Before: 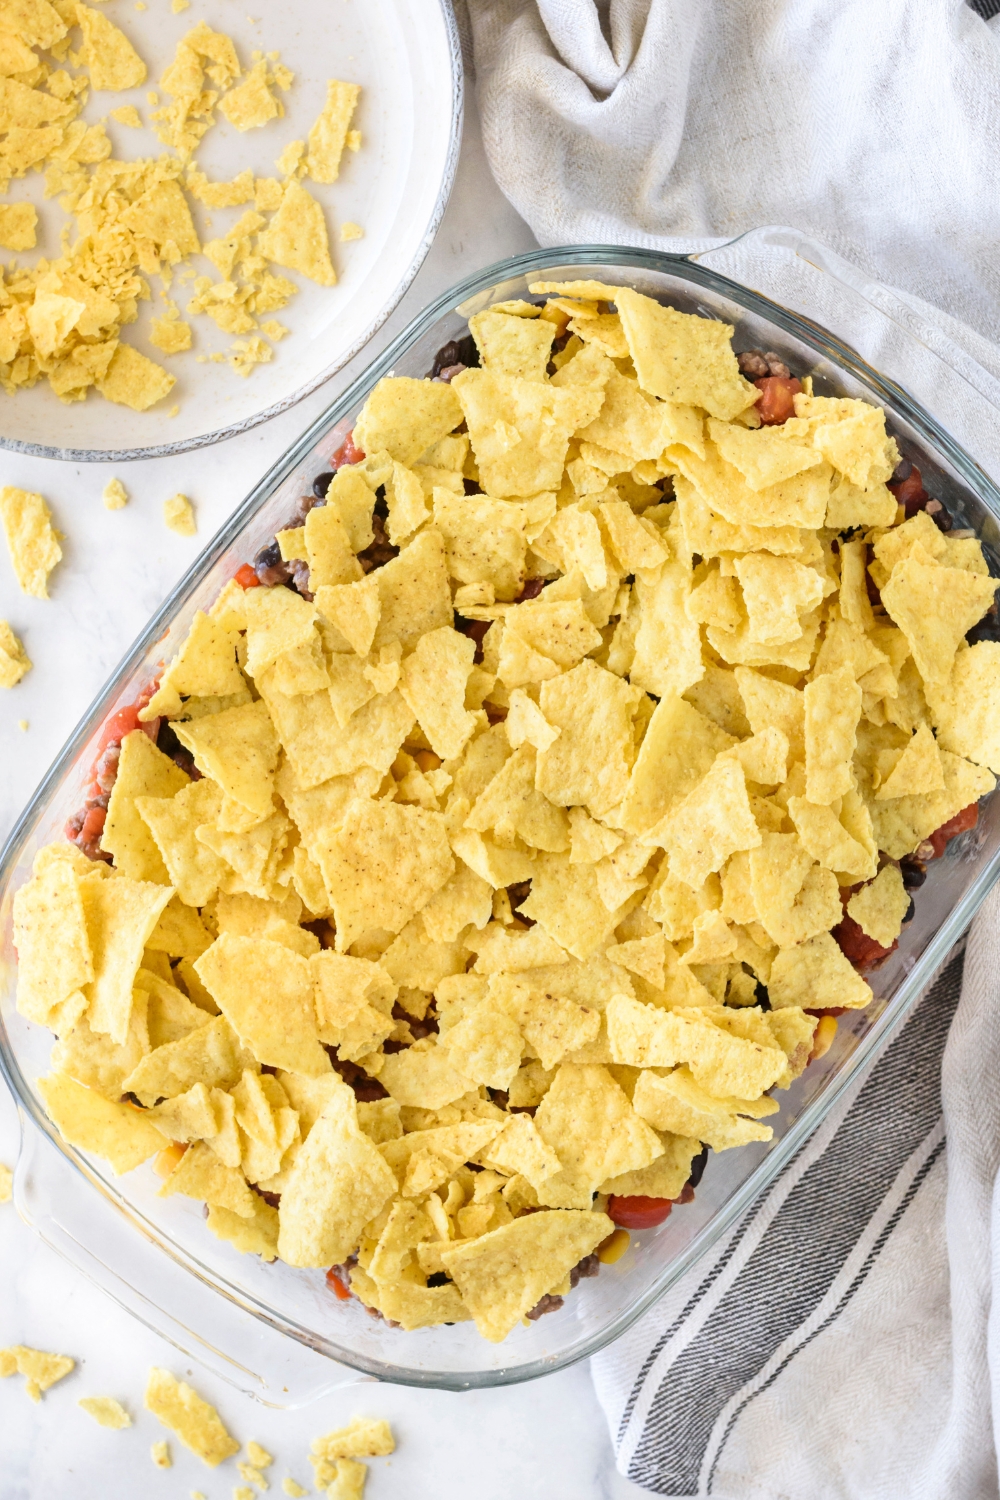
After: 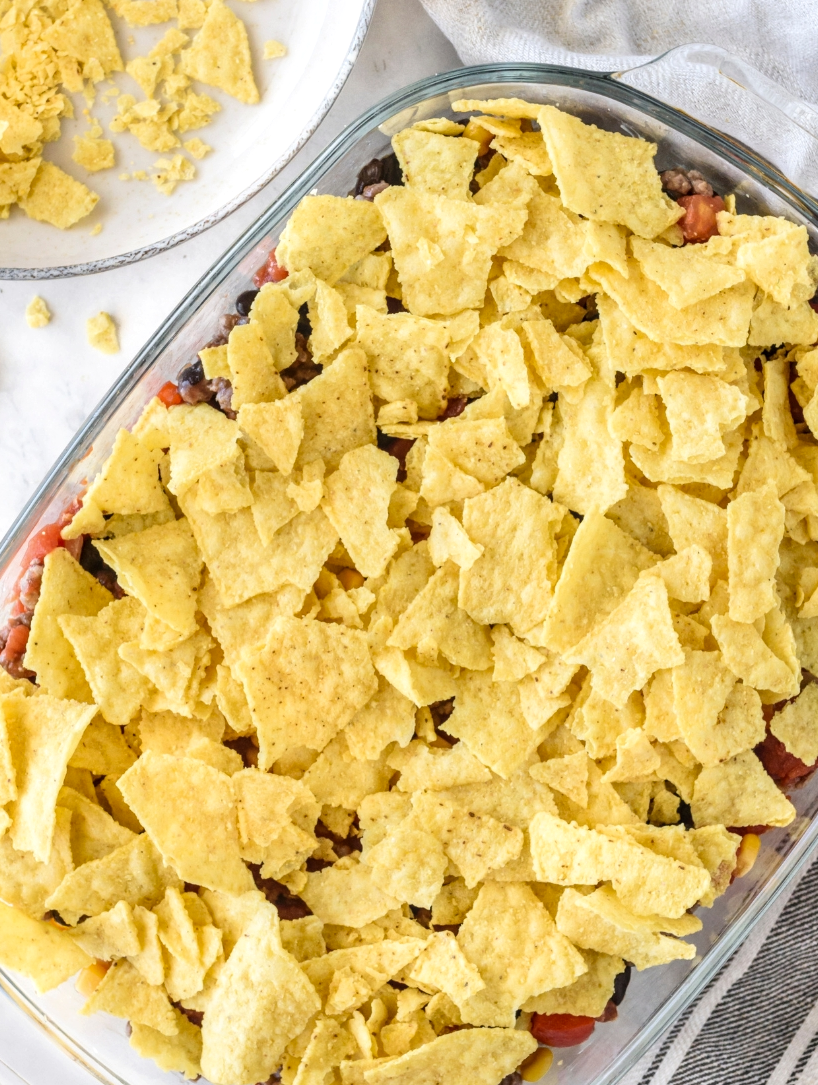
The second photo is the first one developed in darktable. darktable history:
local contrast: on, module defaults
exposure: compensate exposure bias true, compensate highlight preservation false
crop: left 7.727%, top 12.192%, right 10.46%, bottom 15.424%
